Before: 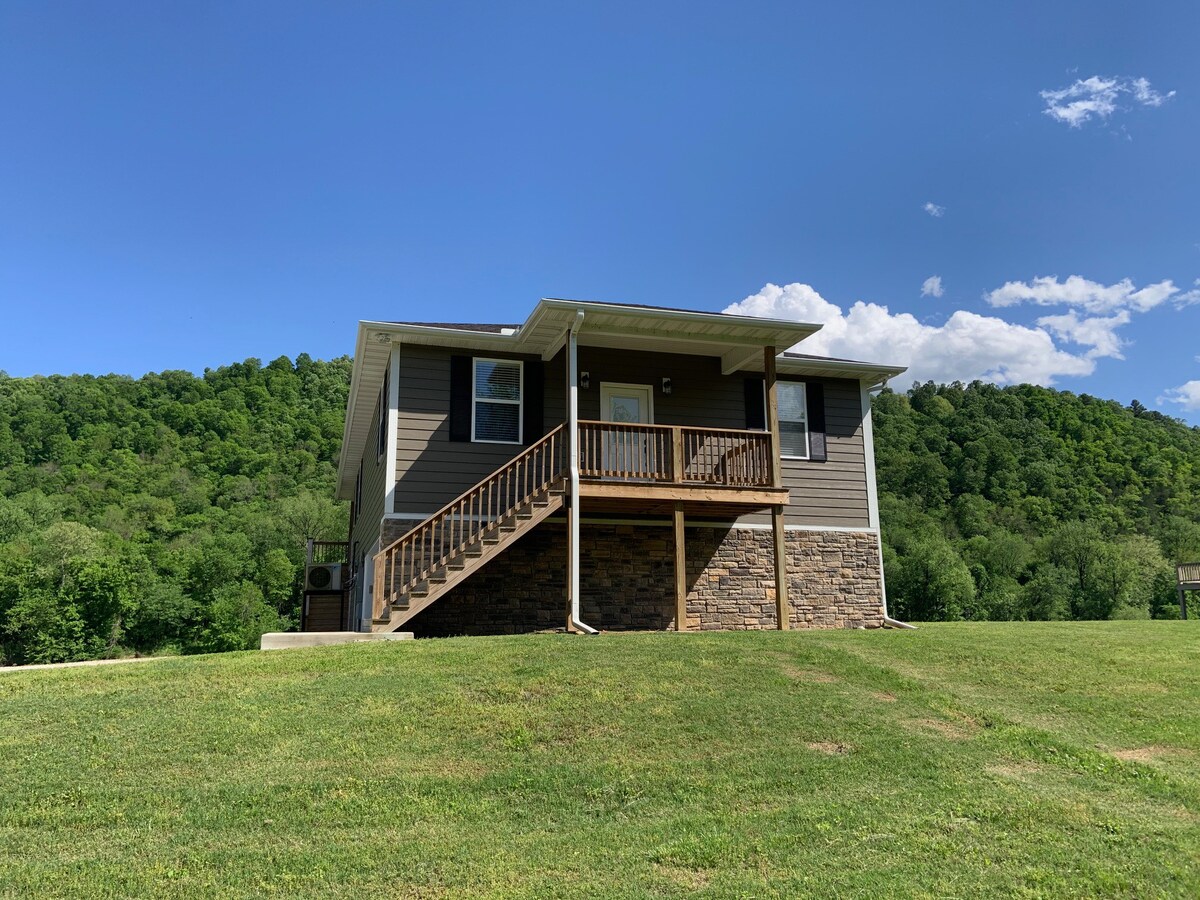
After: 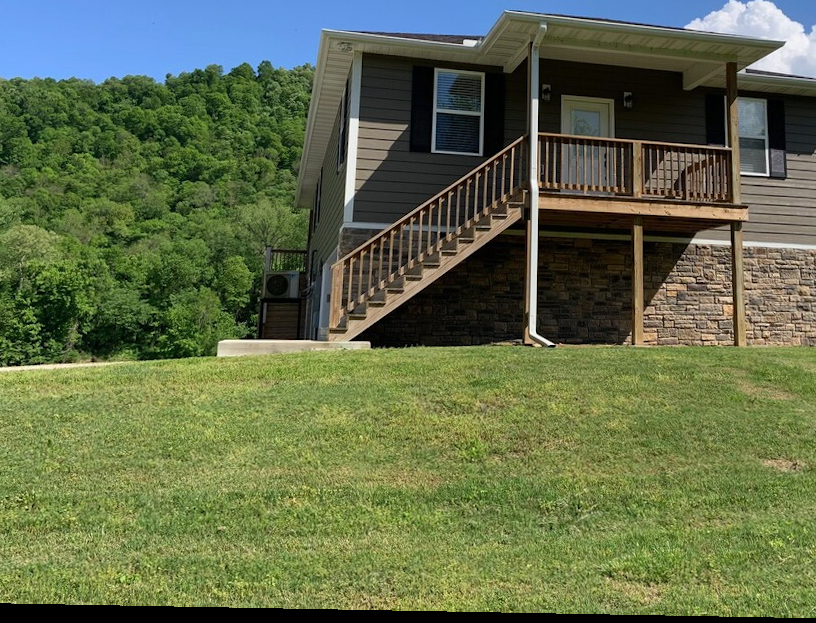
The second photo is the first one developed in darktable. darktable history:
crop and rotate: angle -1.05°, left 4.014%, top 32.392%, right 28.898%
